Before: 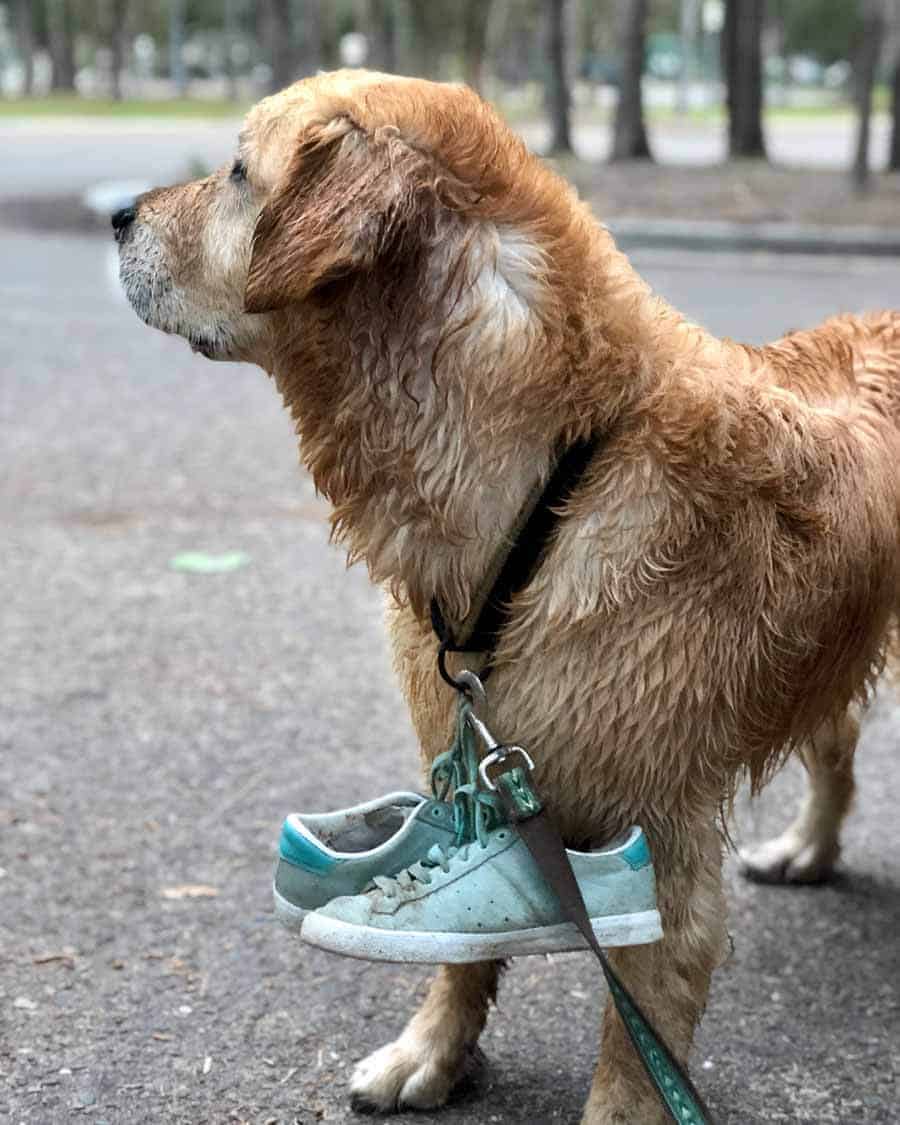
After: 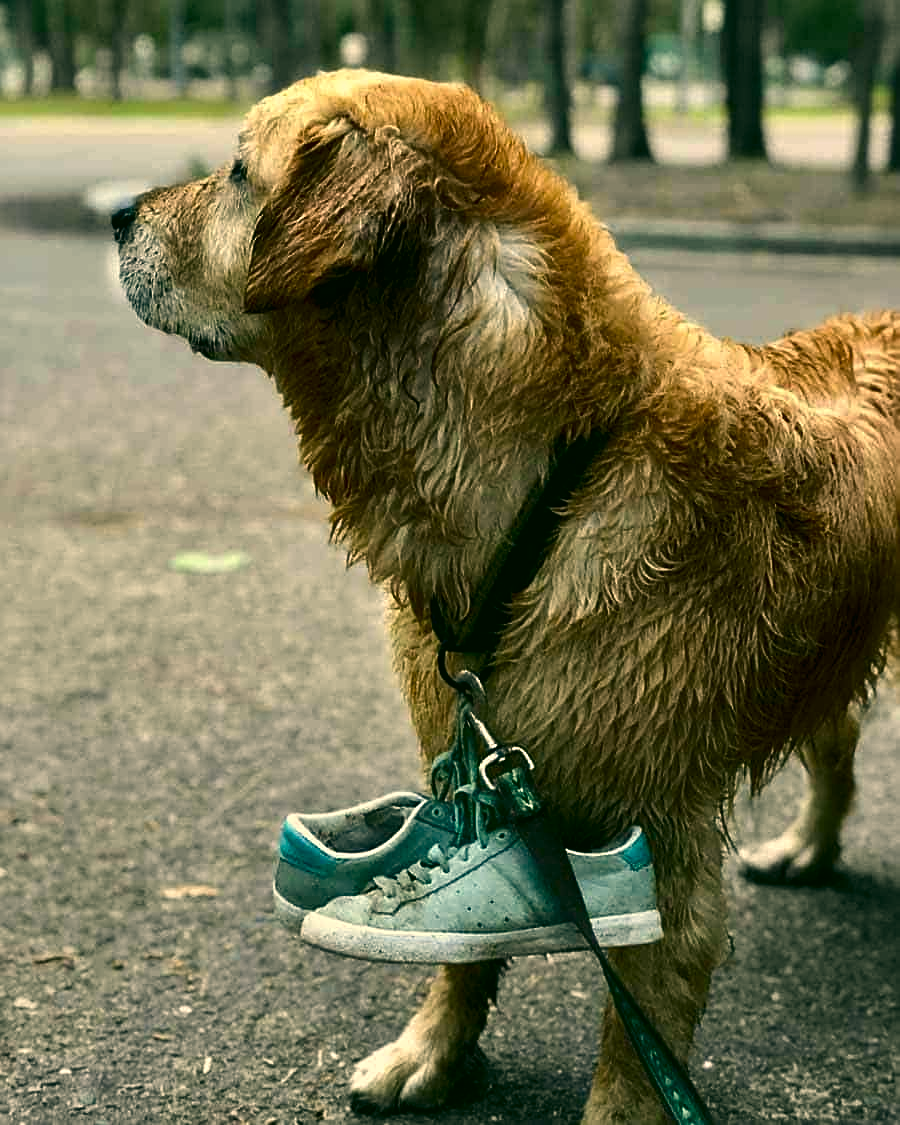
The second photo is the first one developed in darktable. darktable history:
color correction: highlights a* 5.3, highlights b* 24.26, shadows a* -15.58, shadows b* 4.02
contrast brightness saturation: contrast 0.1, brightness -0.26, saturation 0.14
sharpen: on, module defaults
